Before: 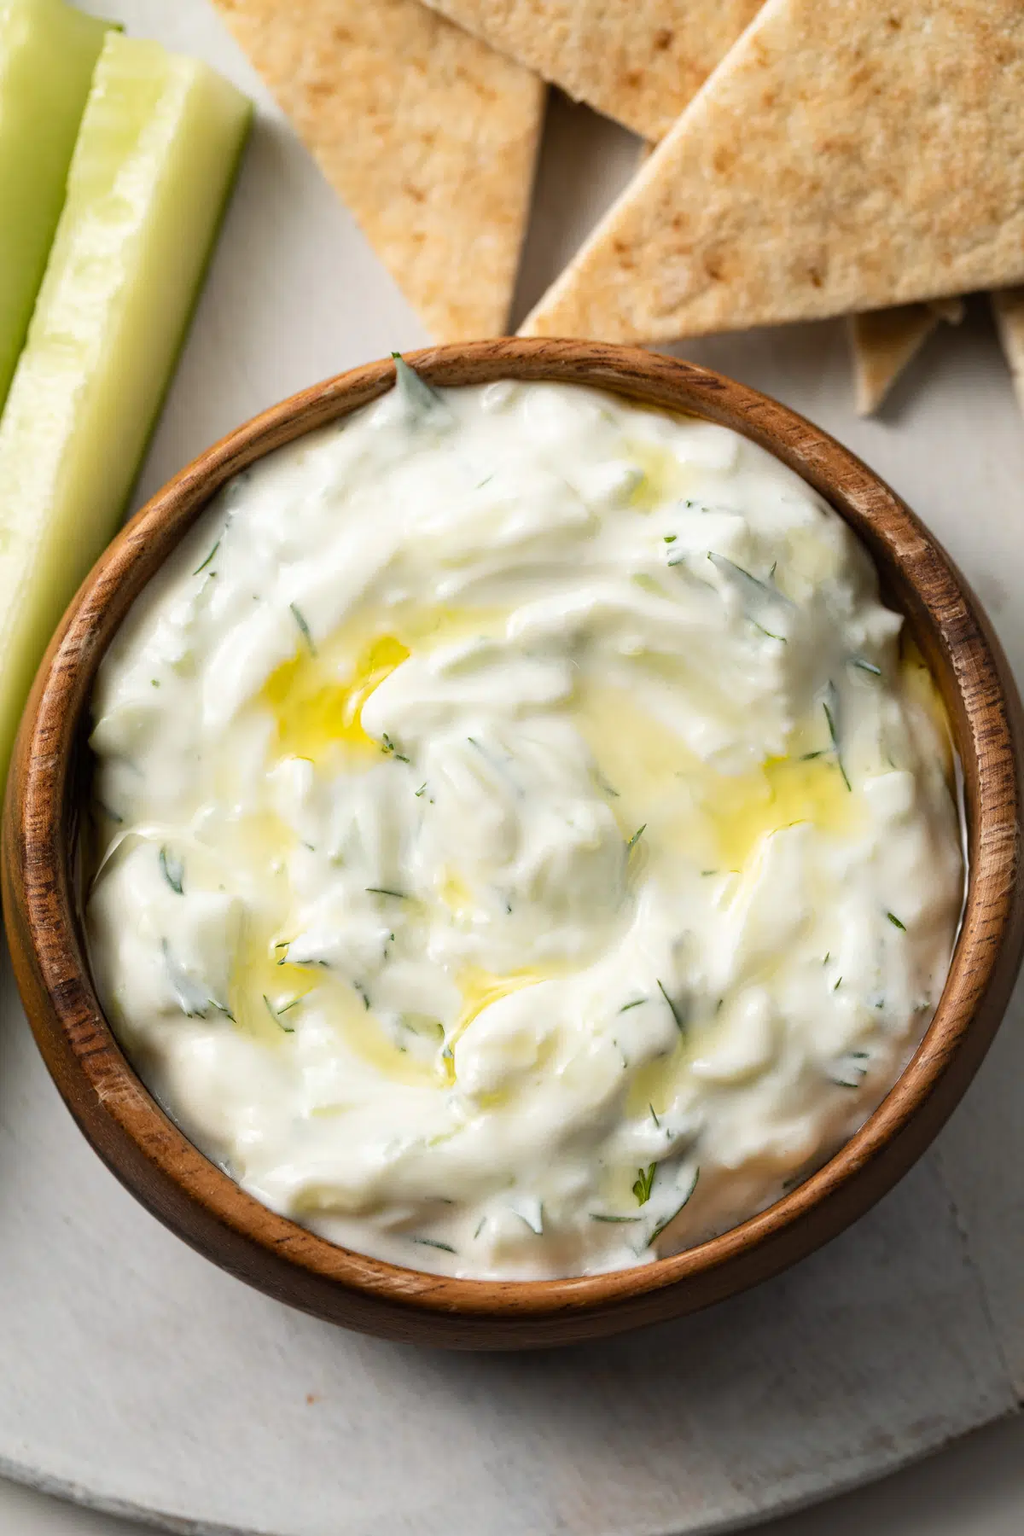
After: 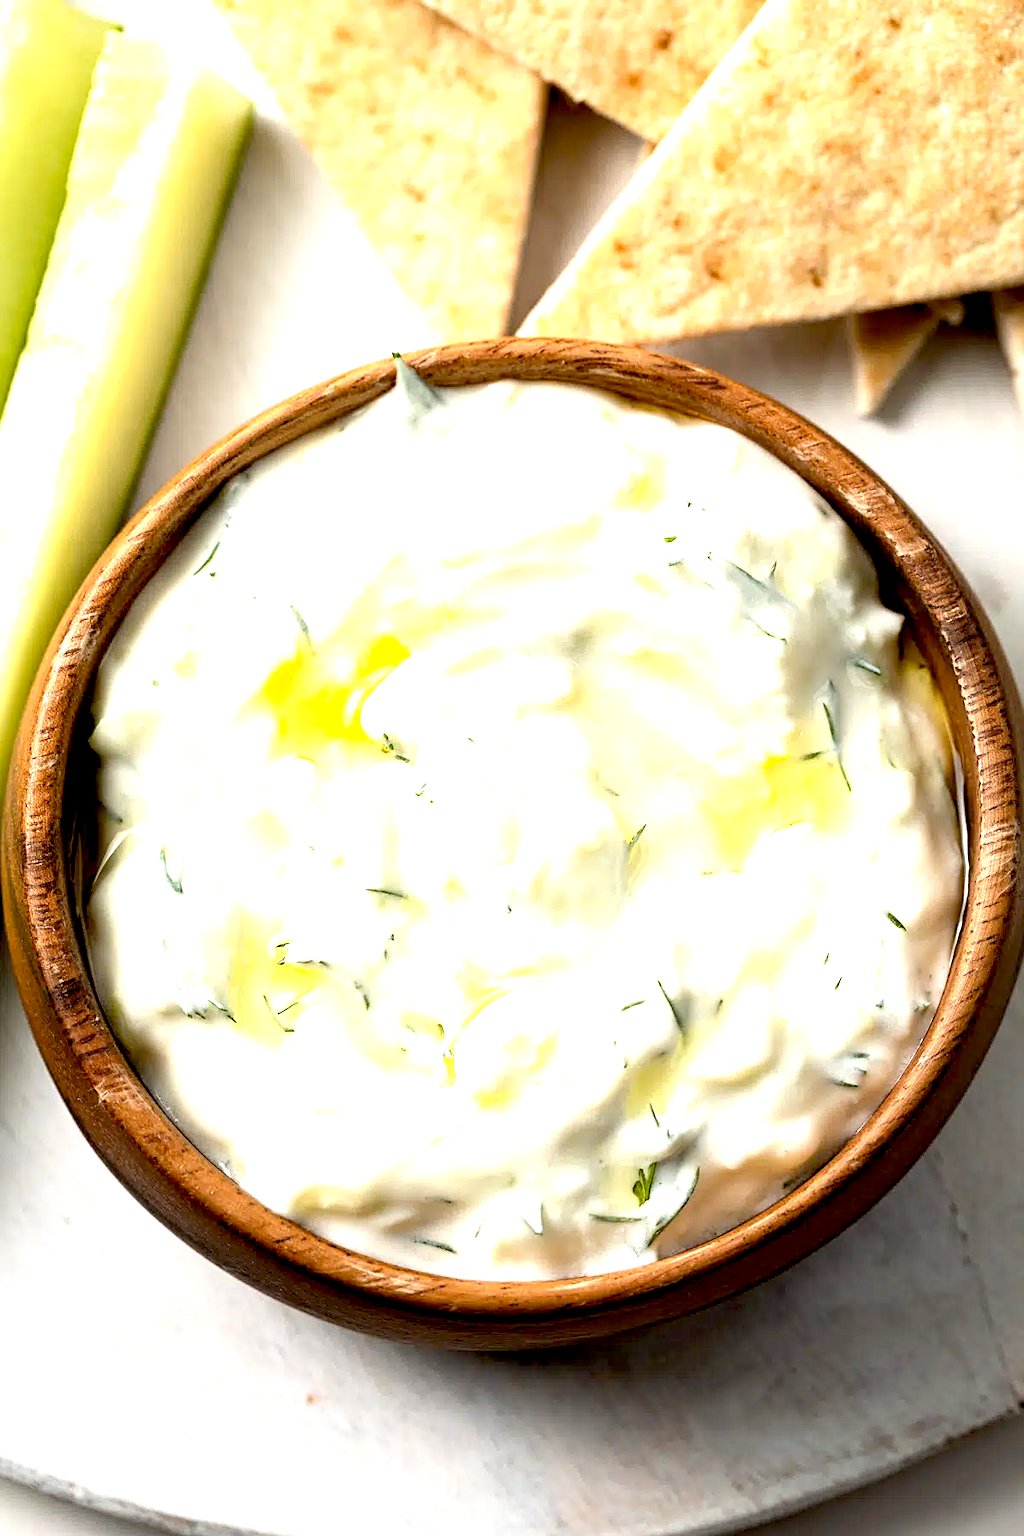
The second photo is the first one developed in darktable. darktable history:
exposure: black level correction 0.011, exposure 1.088 EV, compensate exposure bias true, compensate highlight preservation false
sharpen: on, module defaults
